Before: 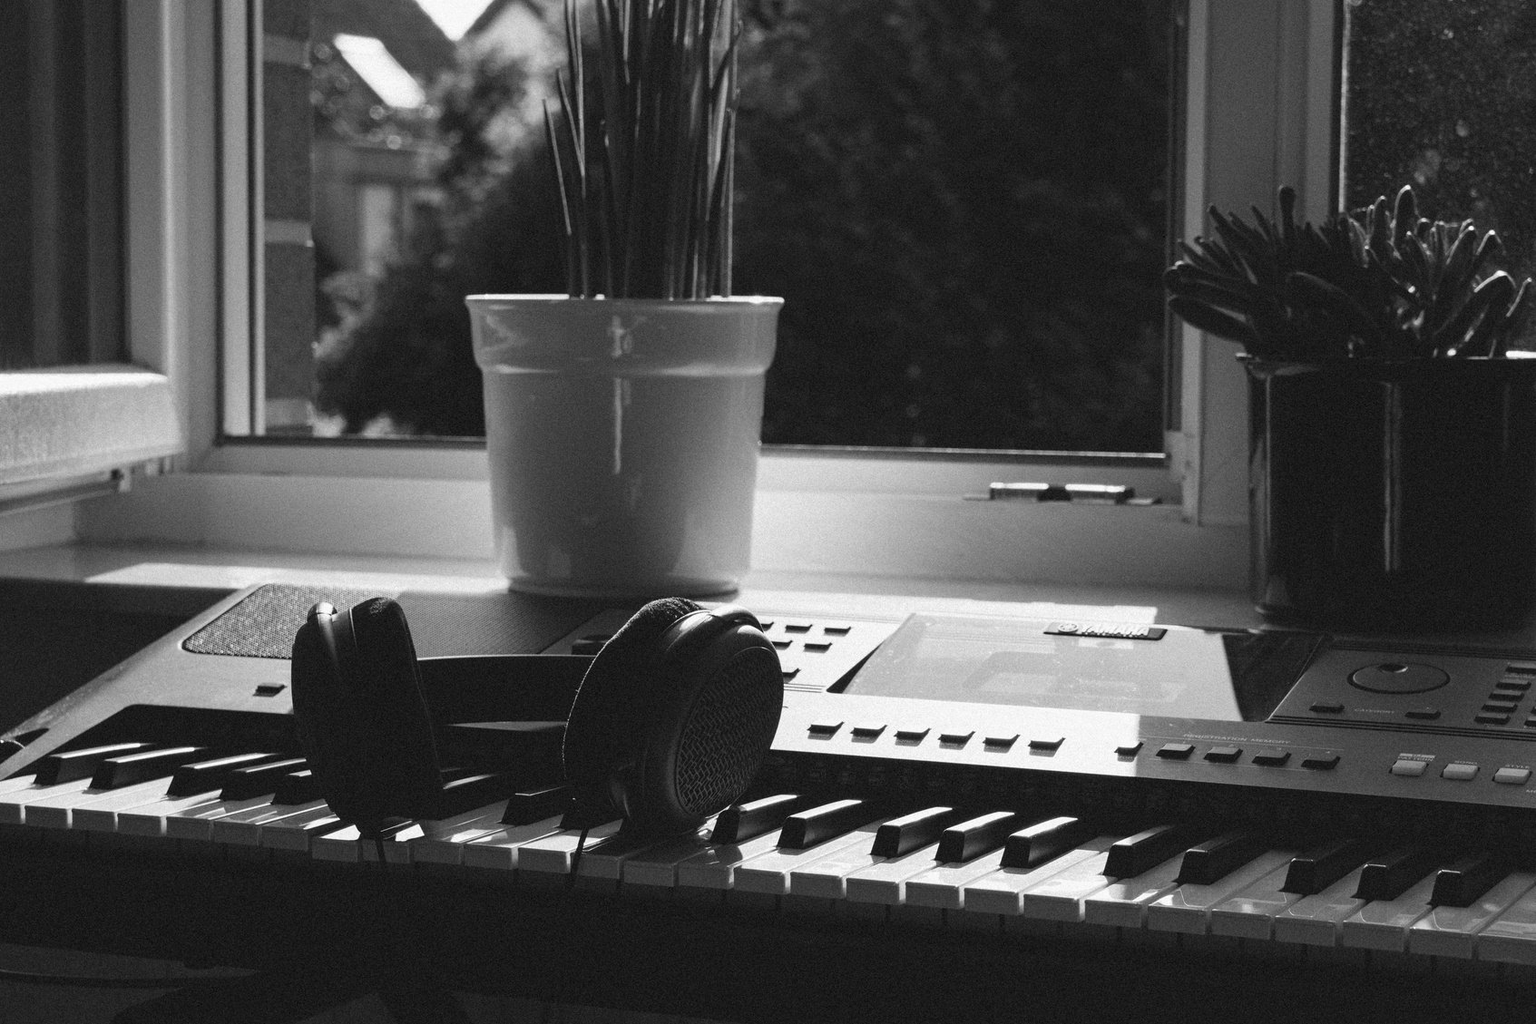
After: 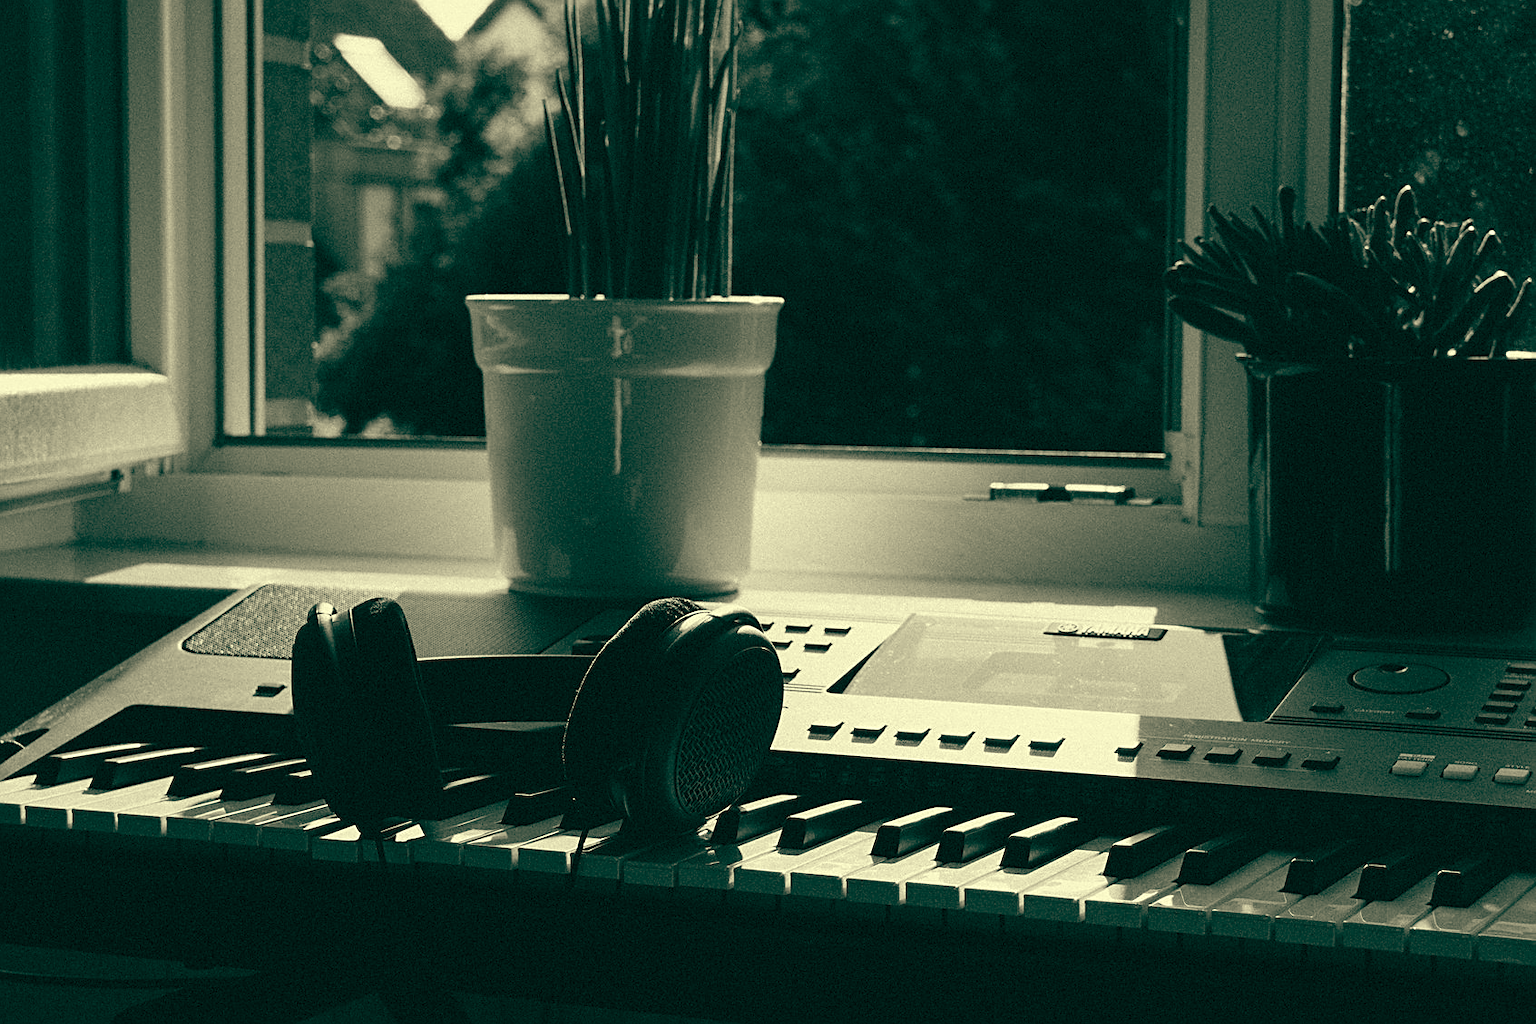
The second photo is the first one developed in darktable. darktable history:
color balance: mode lift, gamma, gain (sRGB), lift [1, 0.69, 1, 1], gamma [1, 1.482, 1, 1], gain [1, 1, 1, 0.802]
sharpen: on, module defaults
